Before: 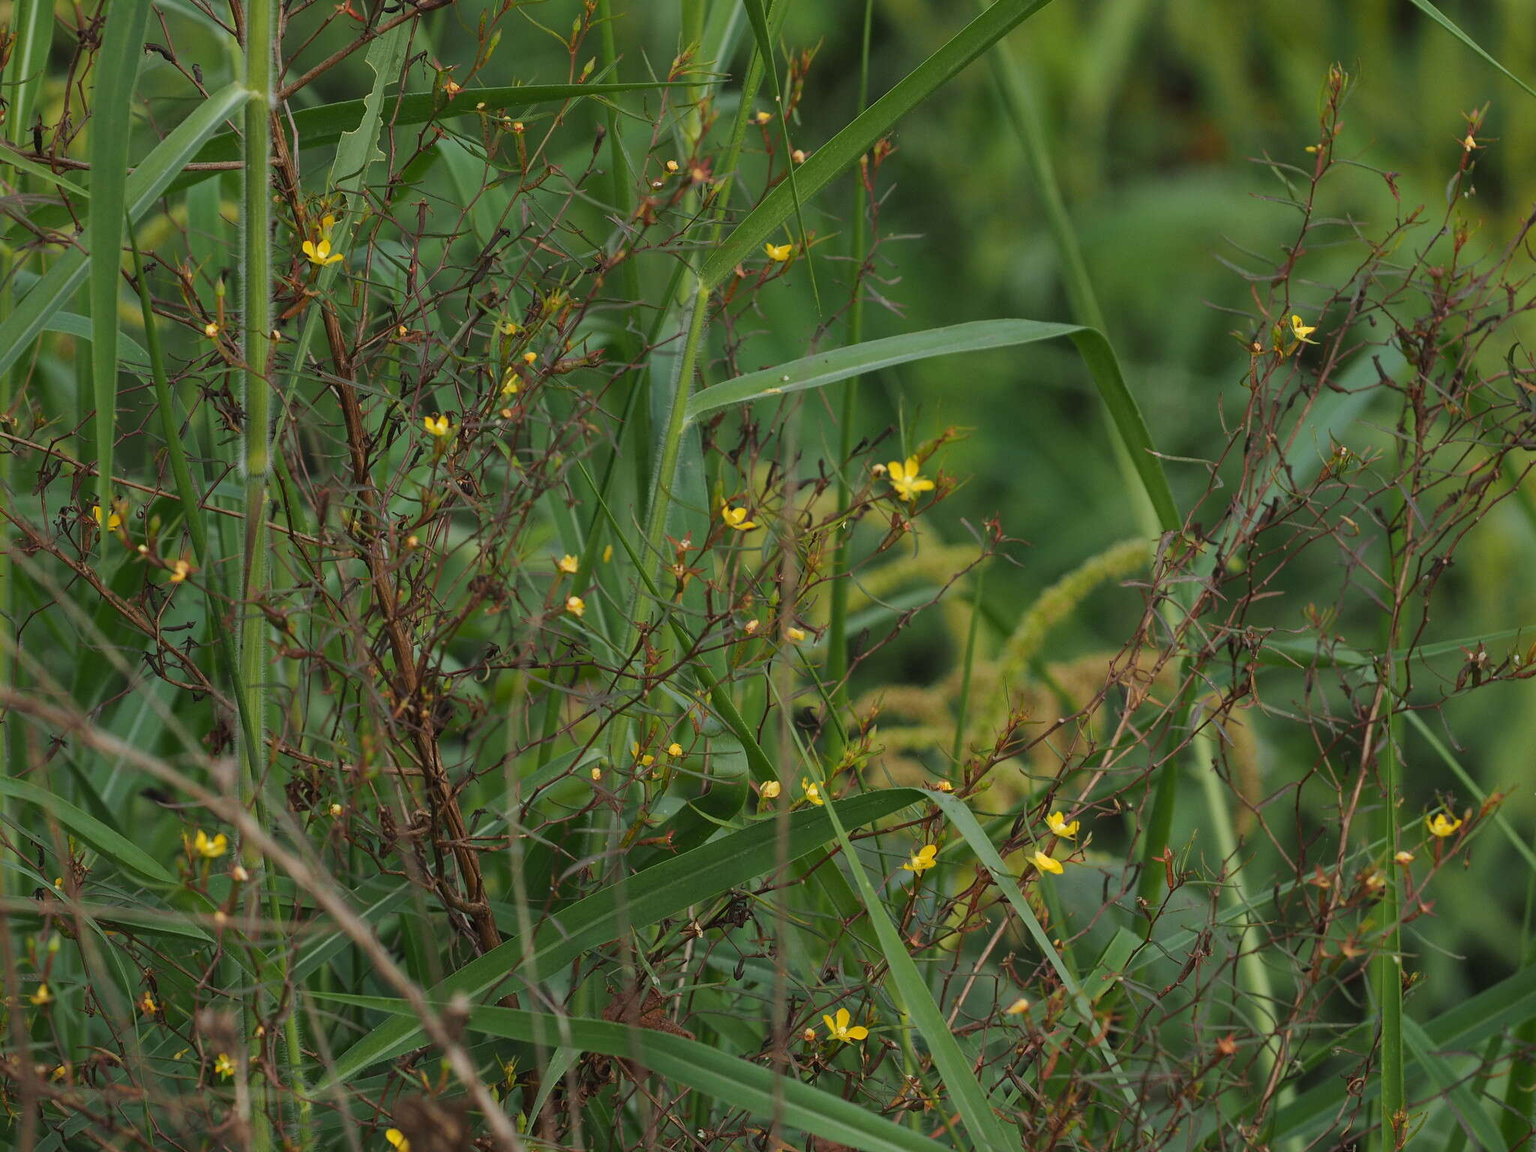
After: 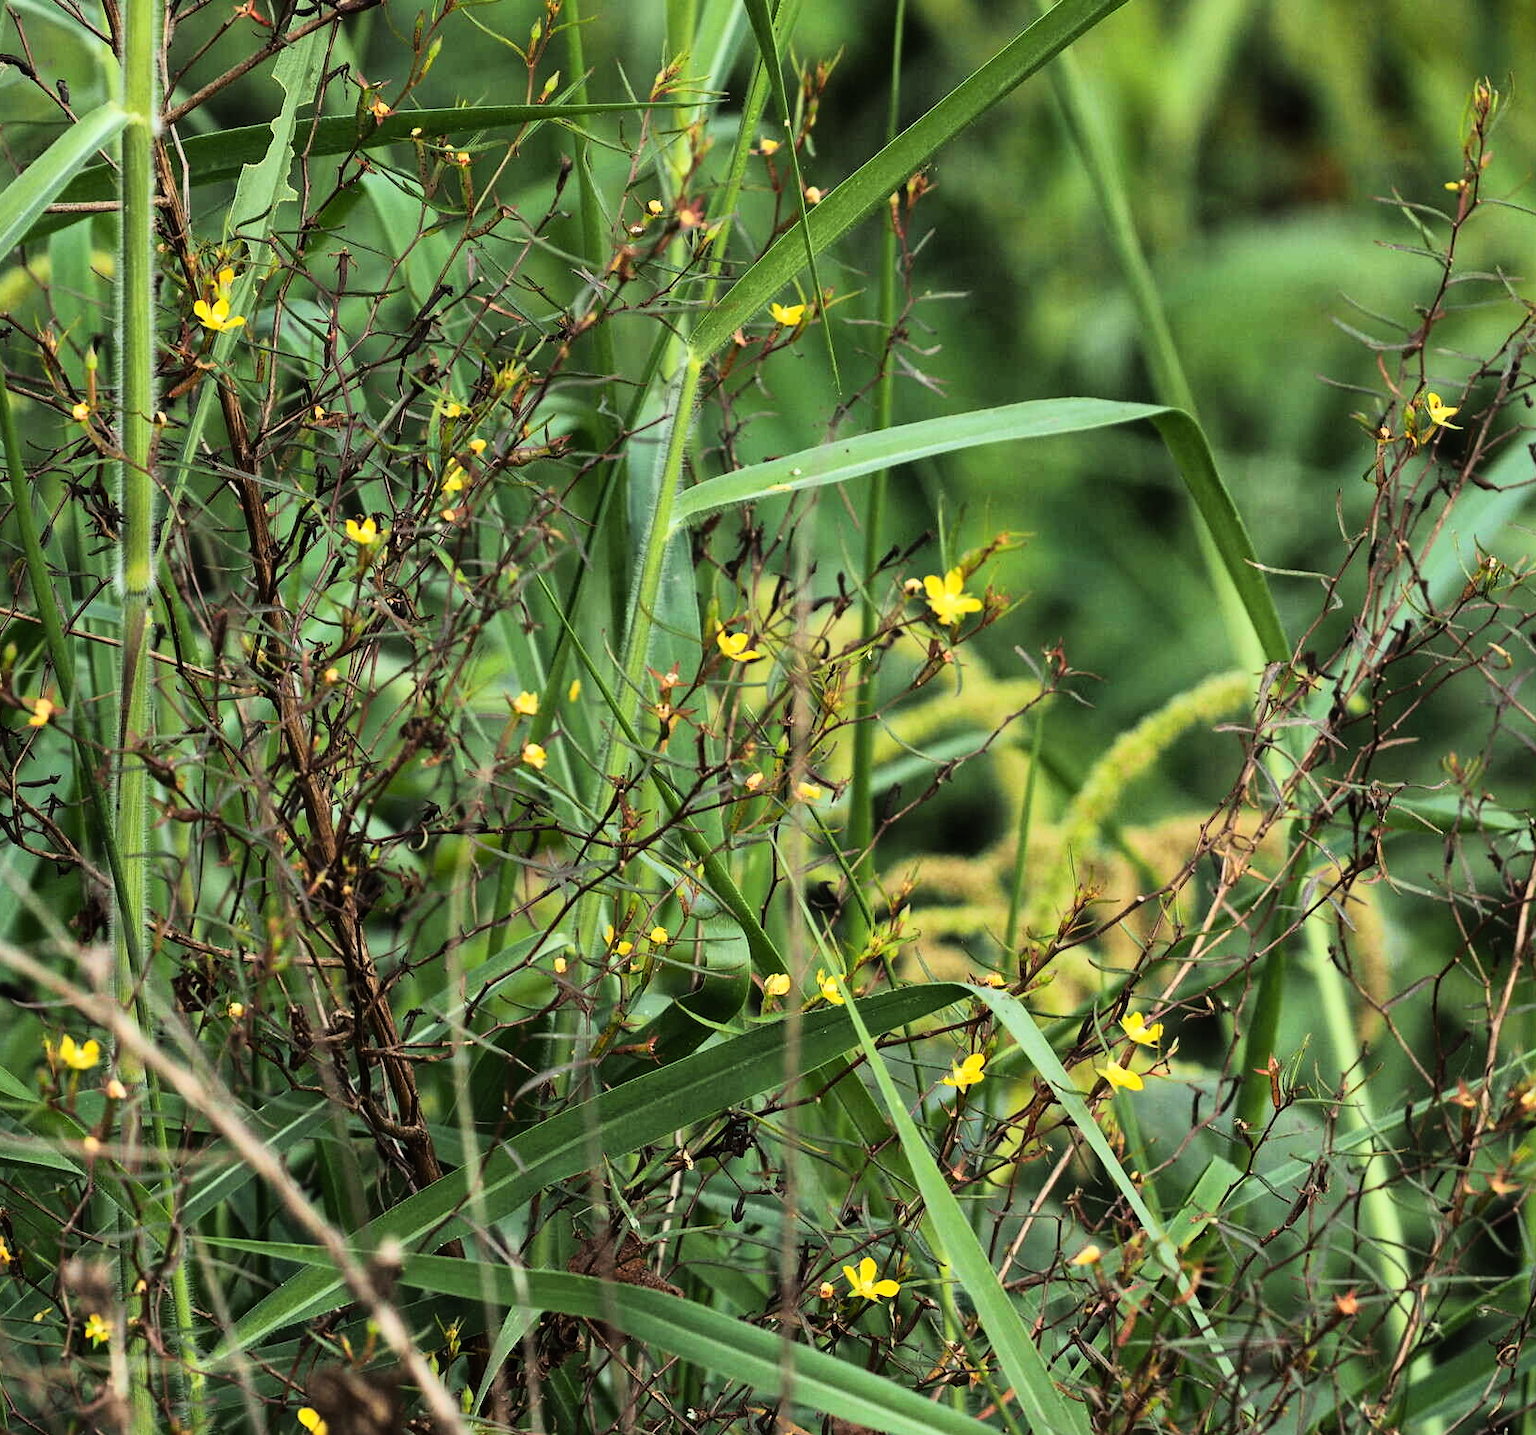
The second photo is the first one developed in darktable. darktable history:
crop and rotate: left 9.597%, right 10.195%
white balance: red 0.978, blue 0.999
rgb curve: curves: ch0 [(0, 0) (0.21, 0.15) (0.24, 0.21) (0.5, 0.75) (0.75, 0.96) (0.89, 0.99) (1, 1)]; ch1 [(0, 0.02) (0.21, 0.13) (0.25, 0.2) (0.5, 0.67) (0.75, 0.9) (0.89, 0.97) (1, 1)]; ch2 [(0, 0.02) (0.21, 0.13) (0.25, 0.2) (0.5, 0.67) (0.75, 0.9) (0.89, 0.97) (1, 1)], compensate middle gray true
